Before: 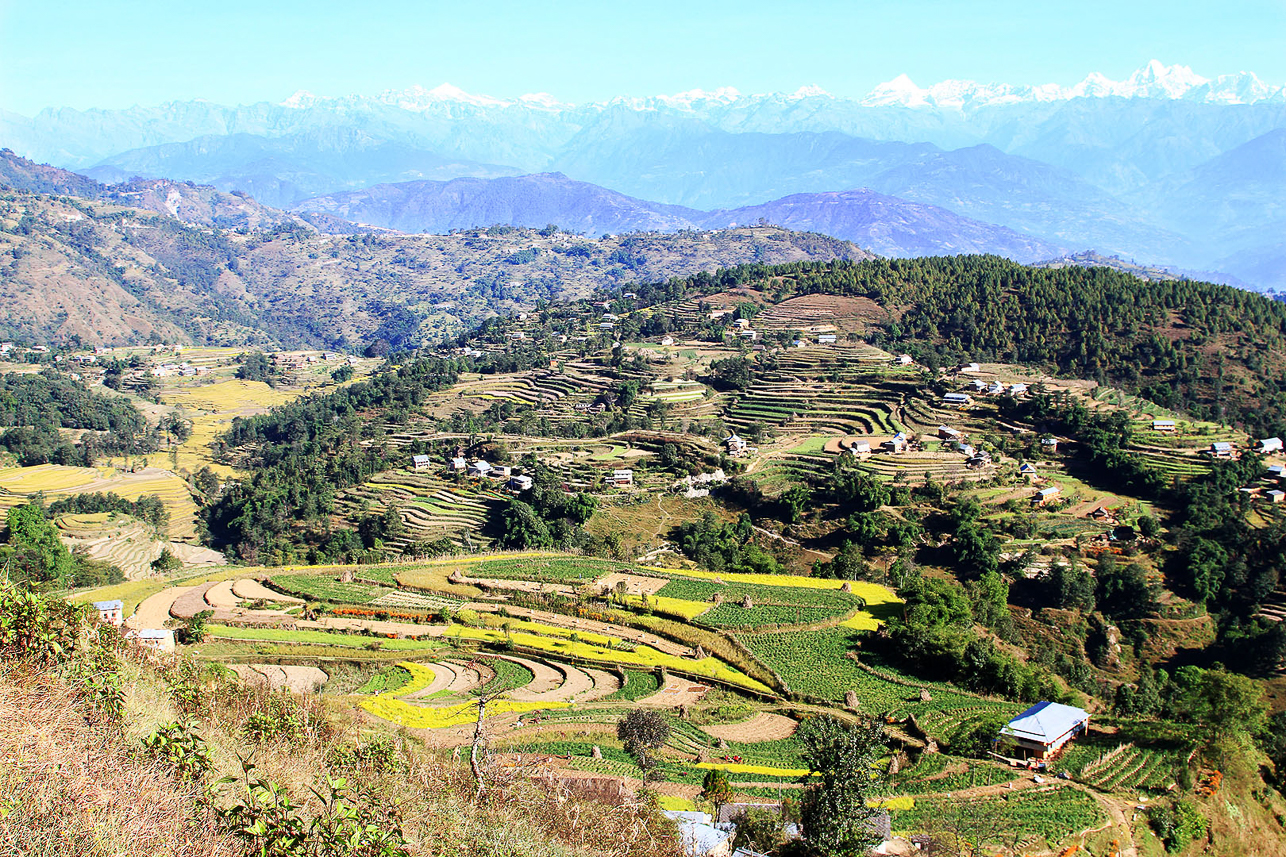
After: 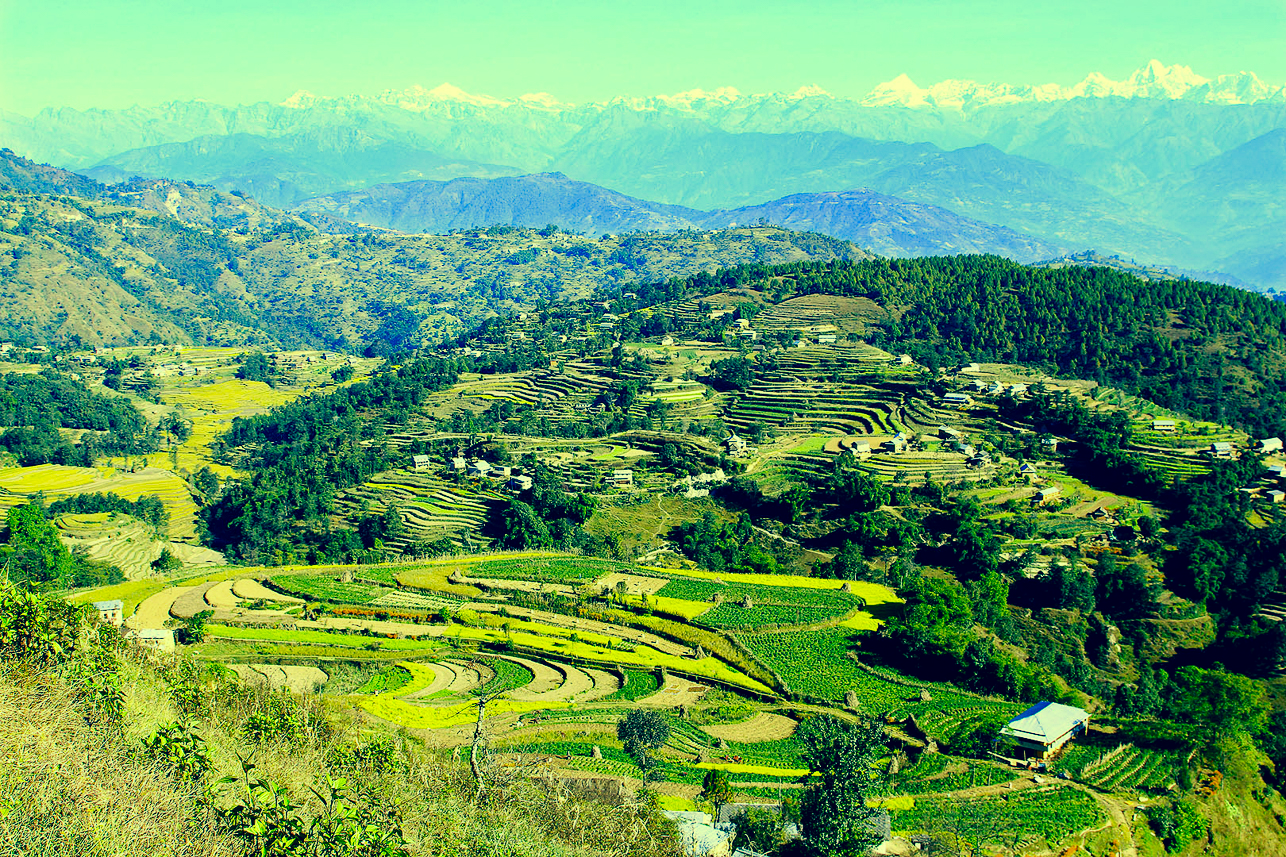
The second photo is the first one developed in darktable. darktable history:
haze removal: strength 0.287, distance 0.249, compatibility mode true, adaptive false
color correction: highlights a* -15.17, highlights b* 39.76, shadows a* -39.62, shadows b* -26.39
exposure: black level correction 0.013, compensate highlight preservation false
